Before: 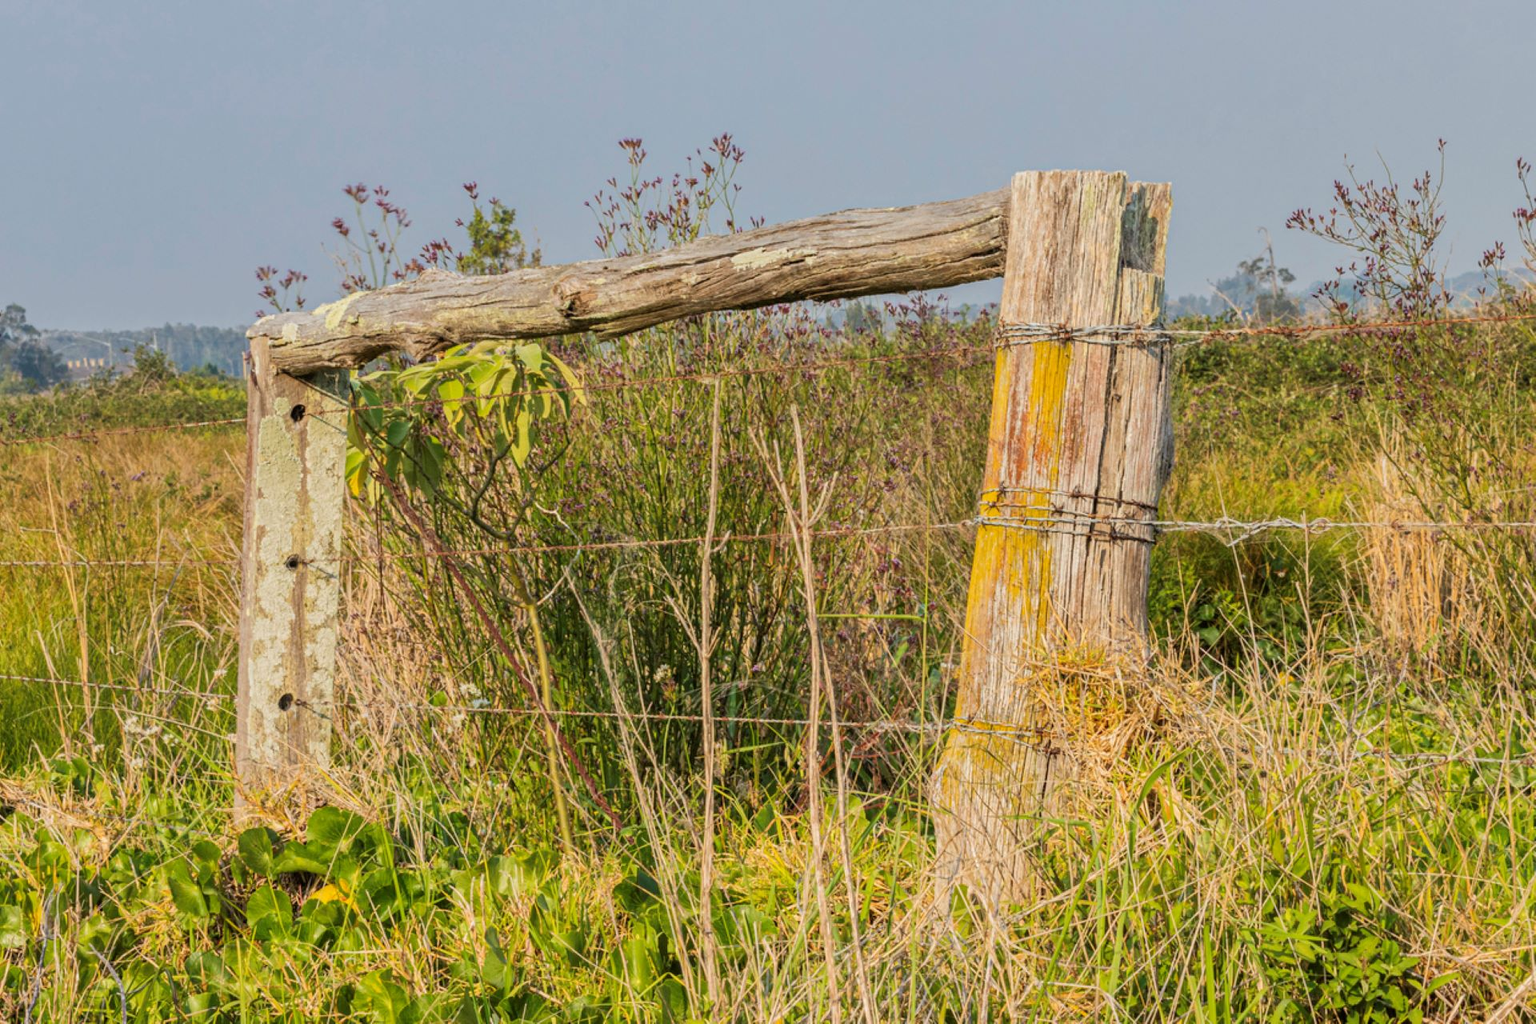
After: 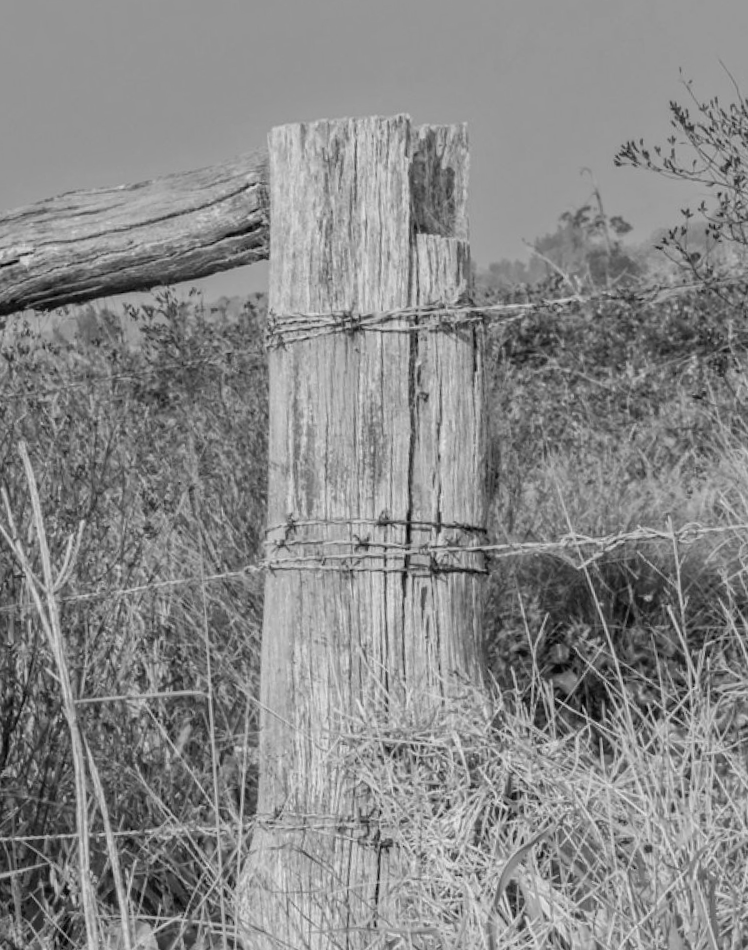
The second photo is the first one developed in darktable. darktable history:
crop and rotate: left 49.936%, top 10.094%, right 13.136%, bottom 24.256%
rotate and perspective: rotation -5.2°, automatic cropping off
monochrome: a 26.22, b 42.67, size 0.8
